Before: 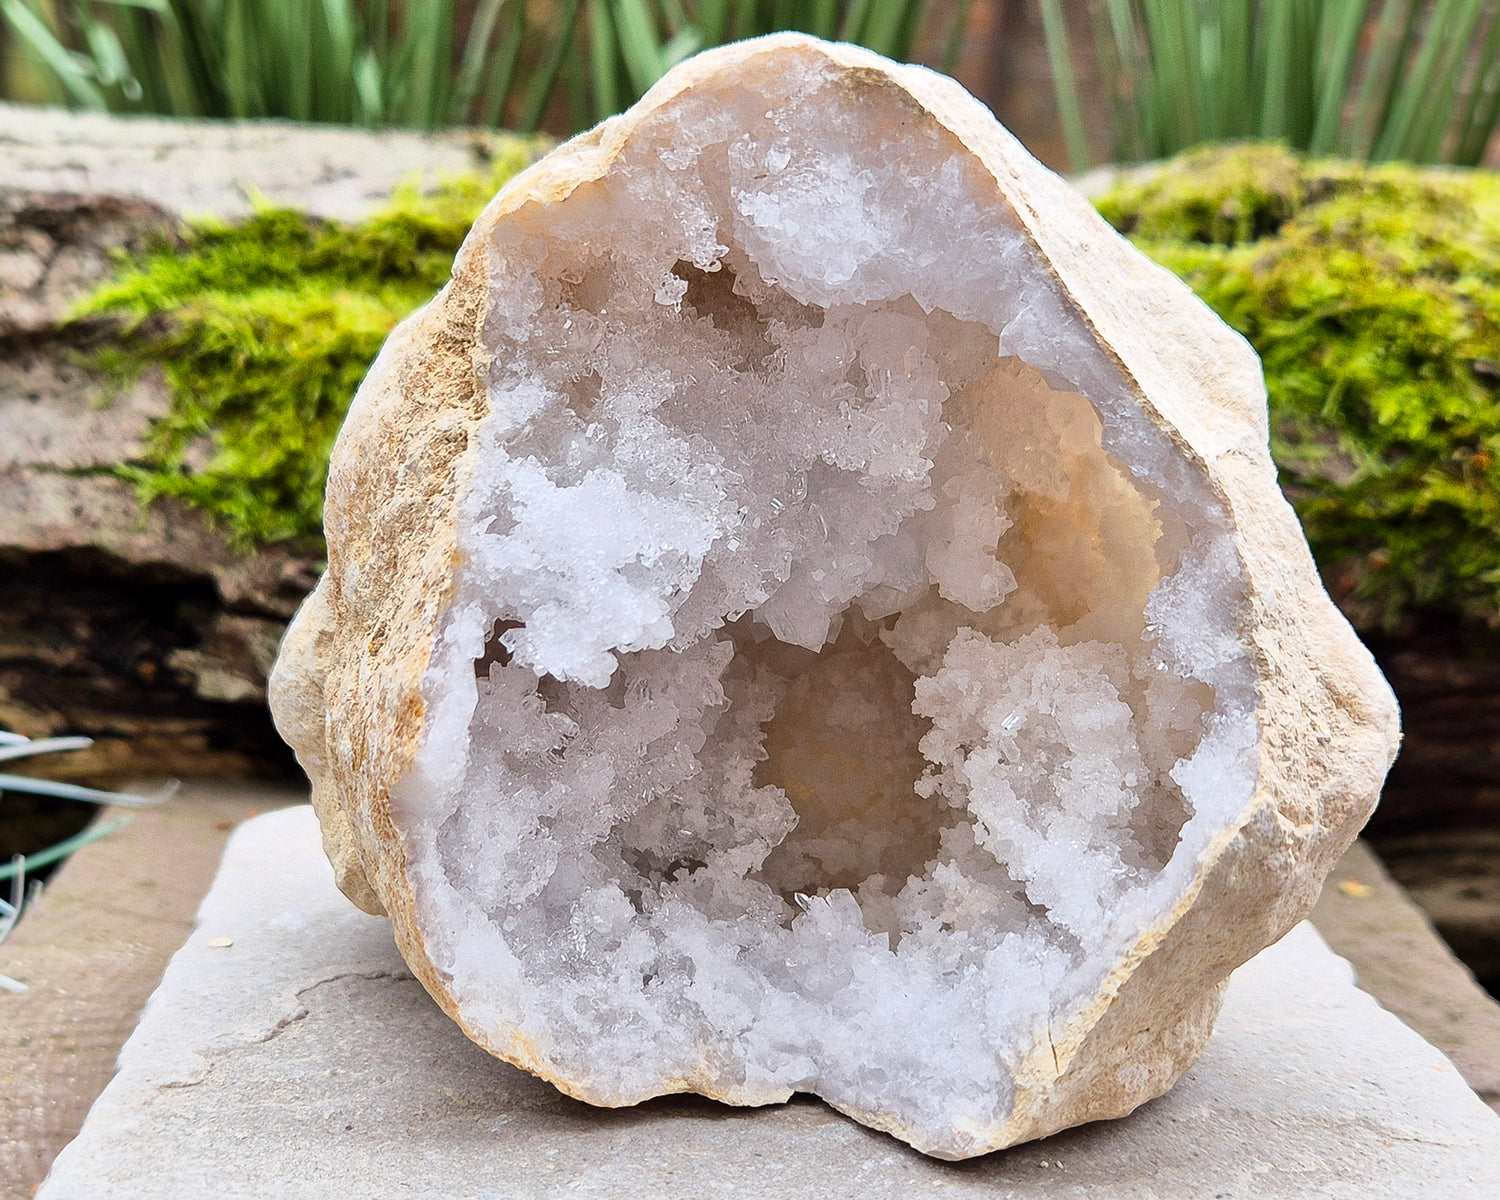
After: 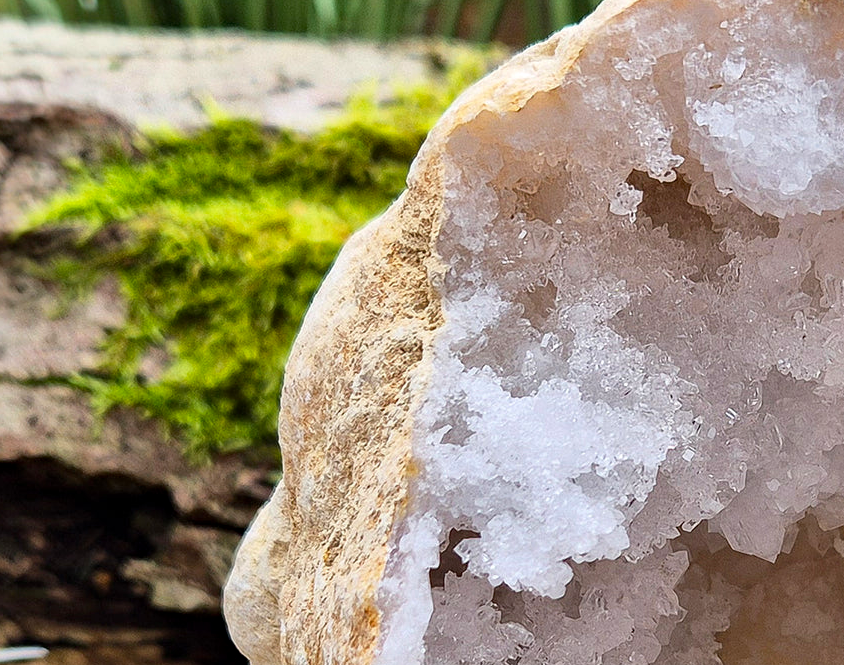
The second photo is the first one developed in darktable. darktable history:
shadows and highlights: shadows 29.29, highlights -29.23, low approximation 0.01, soften with gaussian
crop and rotate: left 3.022%, top 7.545%, right 40.687%, bottom 36.997%
haze removal: compatibility mode true, adaptive false
